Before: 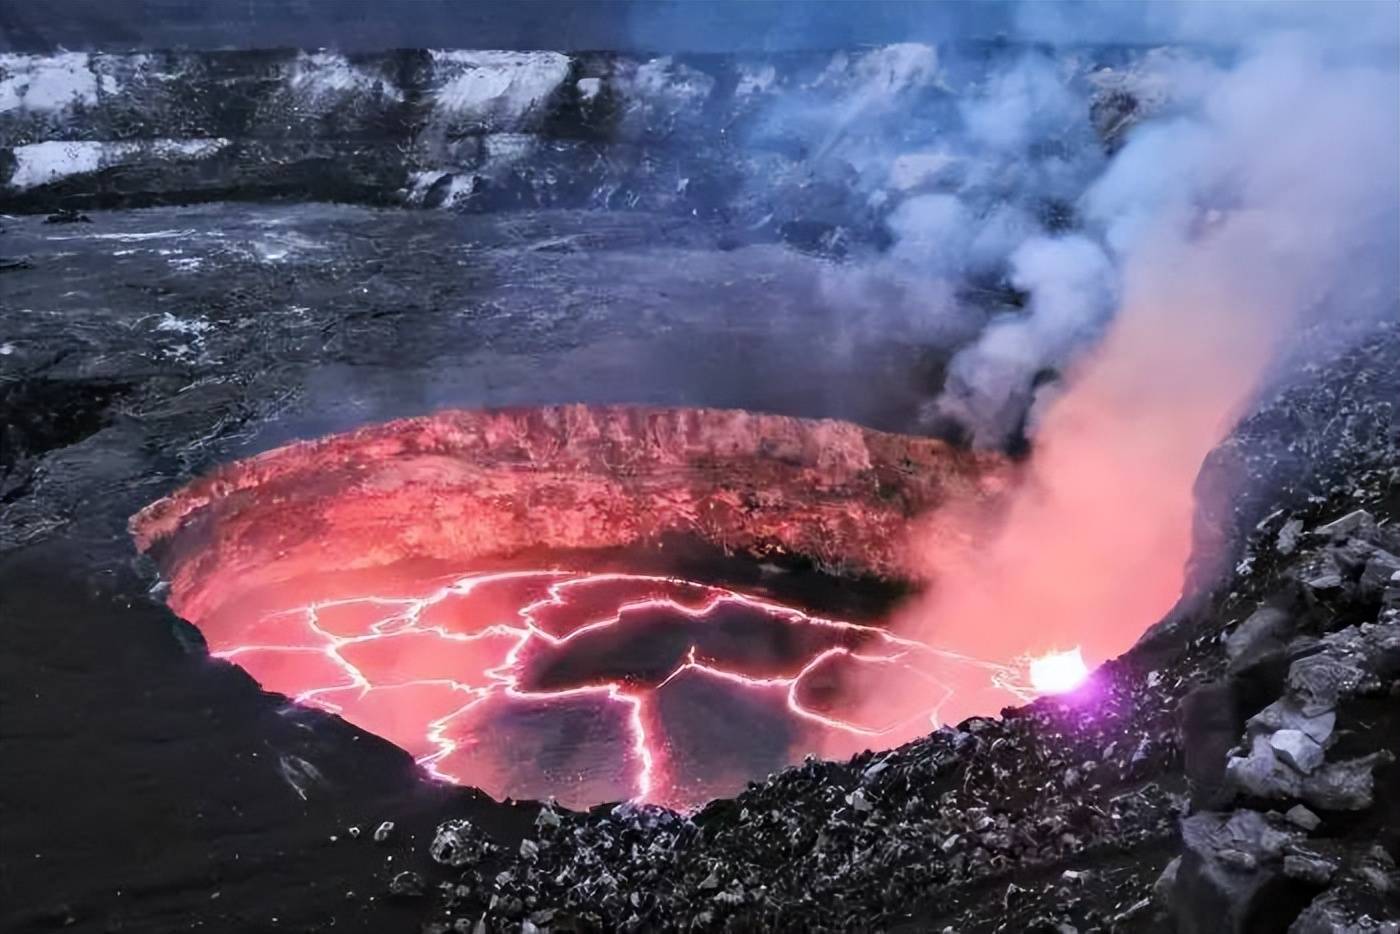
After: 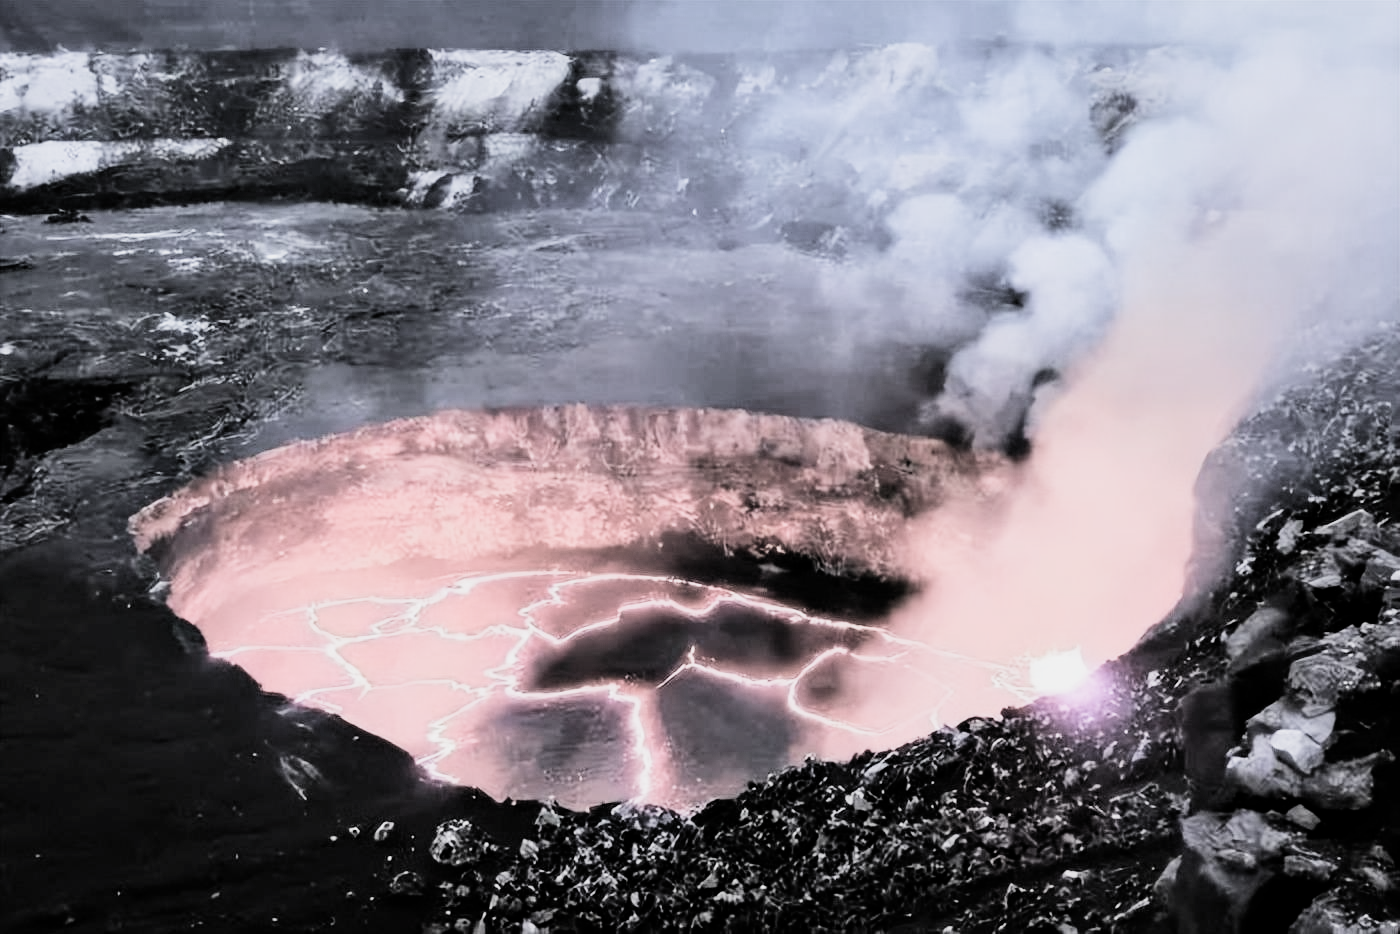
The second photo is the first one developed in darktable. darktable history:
exposure: exposure 0.743 EV, compensate highlight preservation false
filmic rgb: black relative exposure -5.08 EV, white relative exposure 3.97 EV, hardness 2.9, contrast 1.397, highlights saturation mix -30.21%, color science v5 (2021), contrast in shadows safe, contrast in highlights safe
